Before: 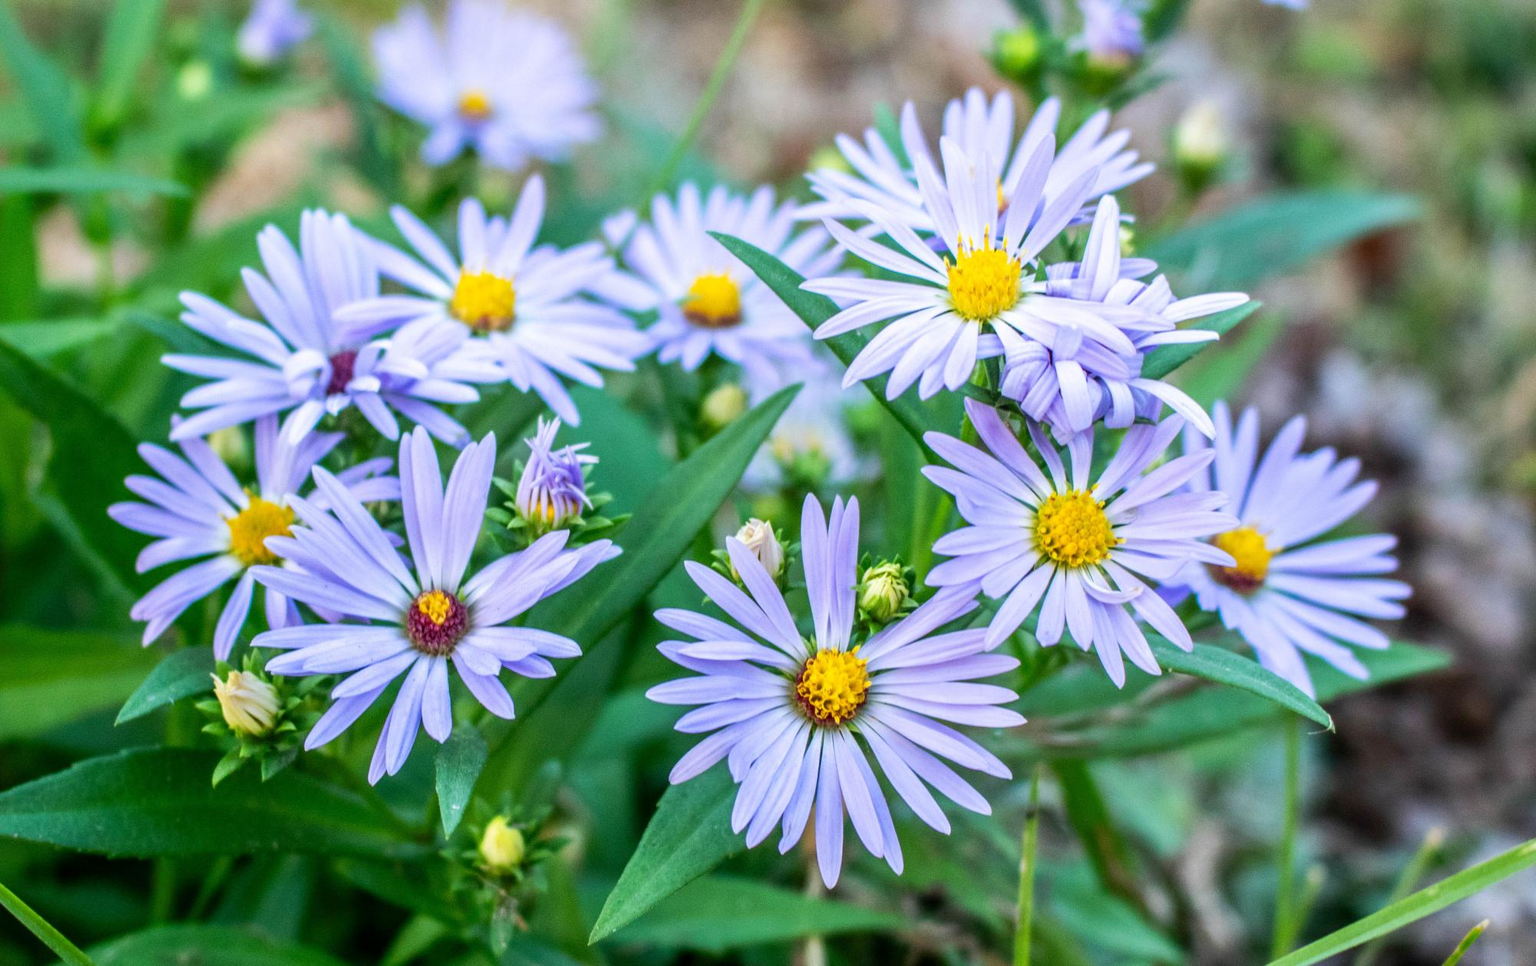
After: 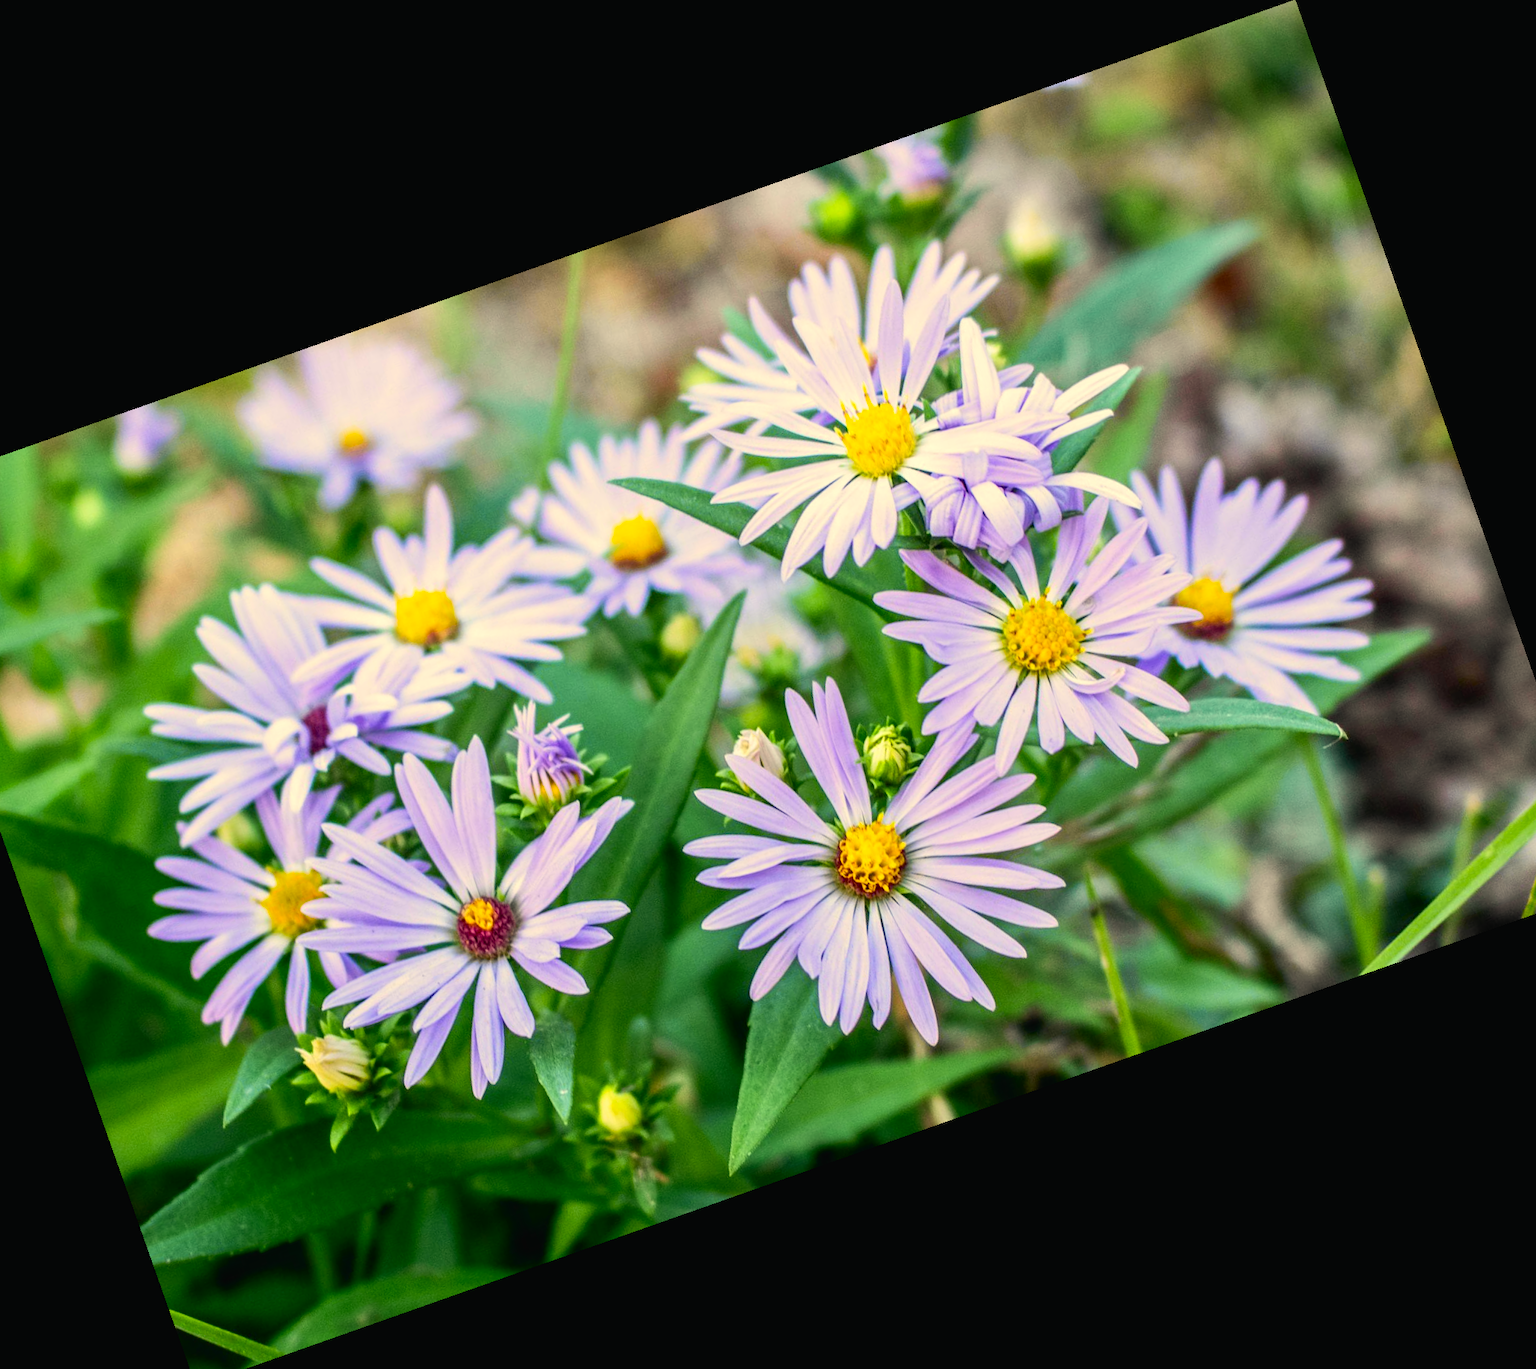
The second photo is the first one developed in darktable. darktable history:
color correction: highlights a* 2.72, highlights b* 22.8
tone curve: curves: ch0 [(0, 0.015) (0.037, 0.032) (0.131, 0.113) (0.275, 0.26) (0.497, 0.505) (0.617, 0.643) (0.704, 0.735) (0.813, 0.842) (0.911, 0.931) (0.997, 1)]; ch1 [(0, 0) (0.301, 0.3) (0.444, 0.438) (0.493, 0.494) (0.501, 0.5) (0.534, 0.543) (0.582, 0.605) (0.658, 0.687) (0.746, 0.79) (1, 1)]; ch2 [(0, 0) (0.246, 0.234) (0.36, 0.356) (0.415, 0.426) (0.476, 0.492) (0.502, 0.499) (0.525, 0.517) (0.533, 0.534) (0.586, 0.598) (0.634, 0.643) (0.706, 0.717) (0.853, 0.83) (1, 0.951)], color space Lab, independent channels, preserve colors none
crop and rotate: angle 19.43°, left 6.812%, right 4.125%, bottom 1.087%
